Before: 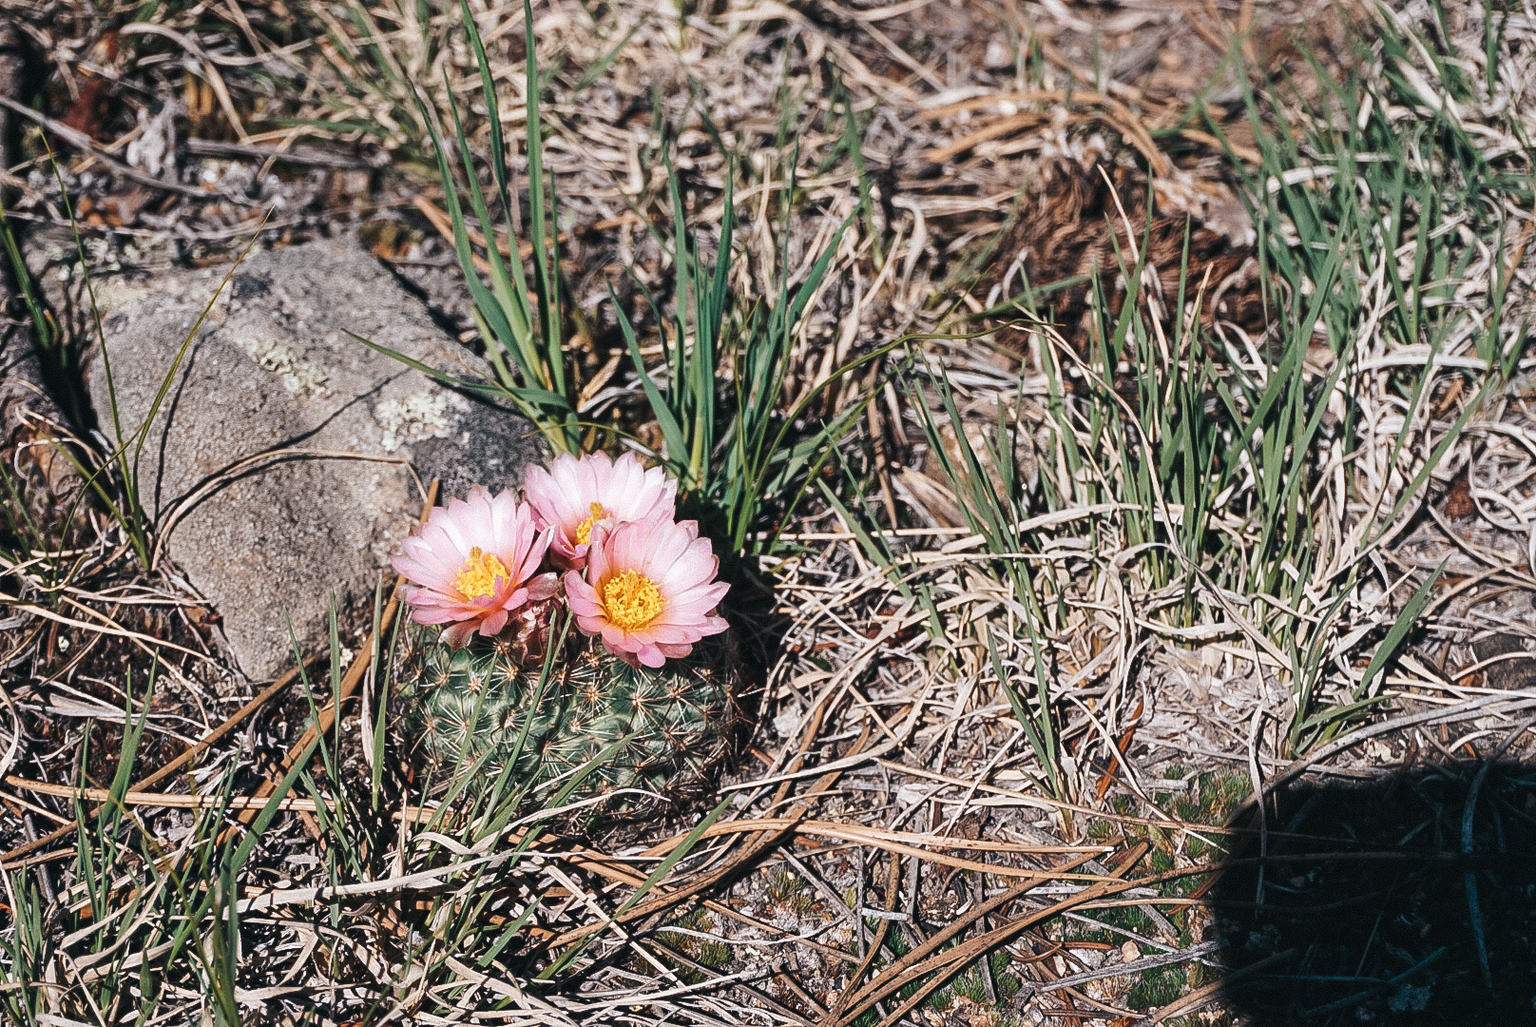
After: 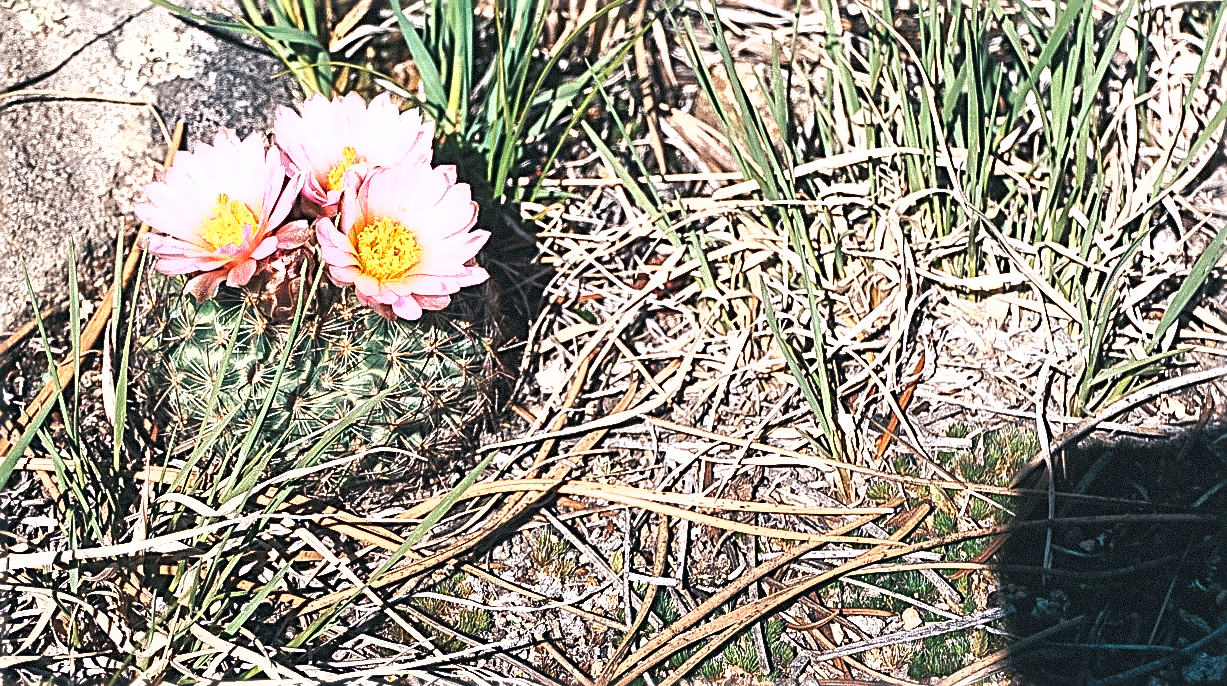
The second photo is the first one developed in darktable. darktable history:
sharpen: radius 2.822, amount 0.713
exposure: black level correction 0, exposure 1.2 EV, compensate highlight preservation false
crop and rotate: left 17.252%, top 35.421%, right 6.778%, bottom 1.05%
shadows and highlights: shadows 25.67, highlights -26.27
